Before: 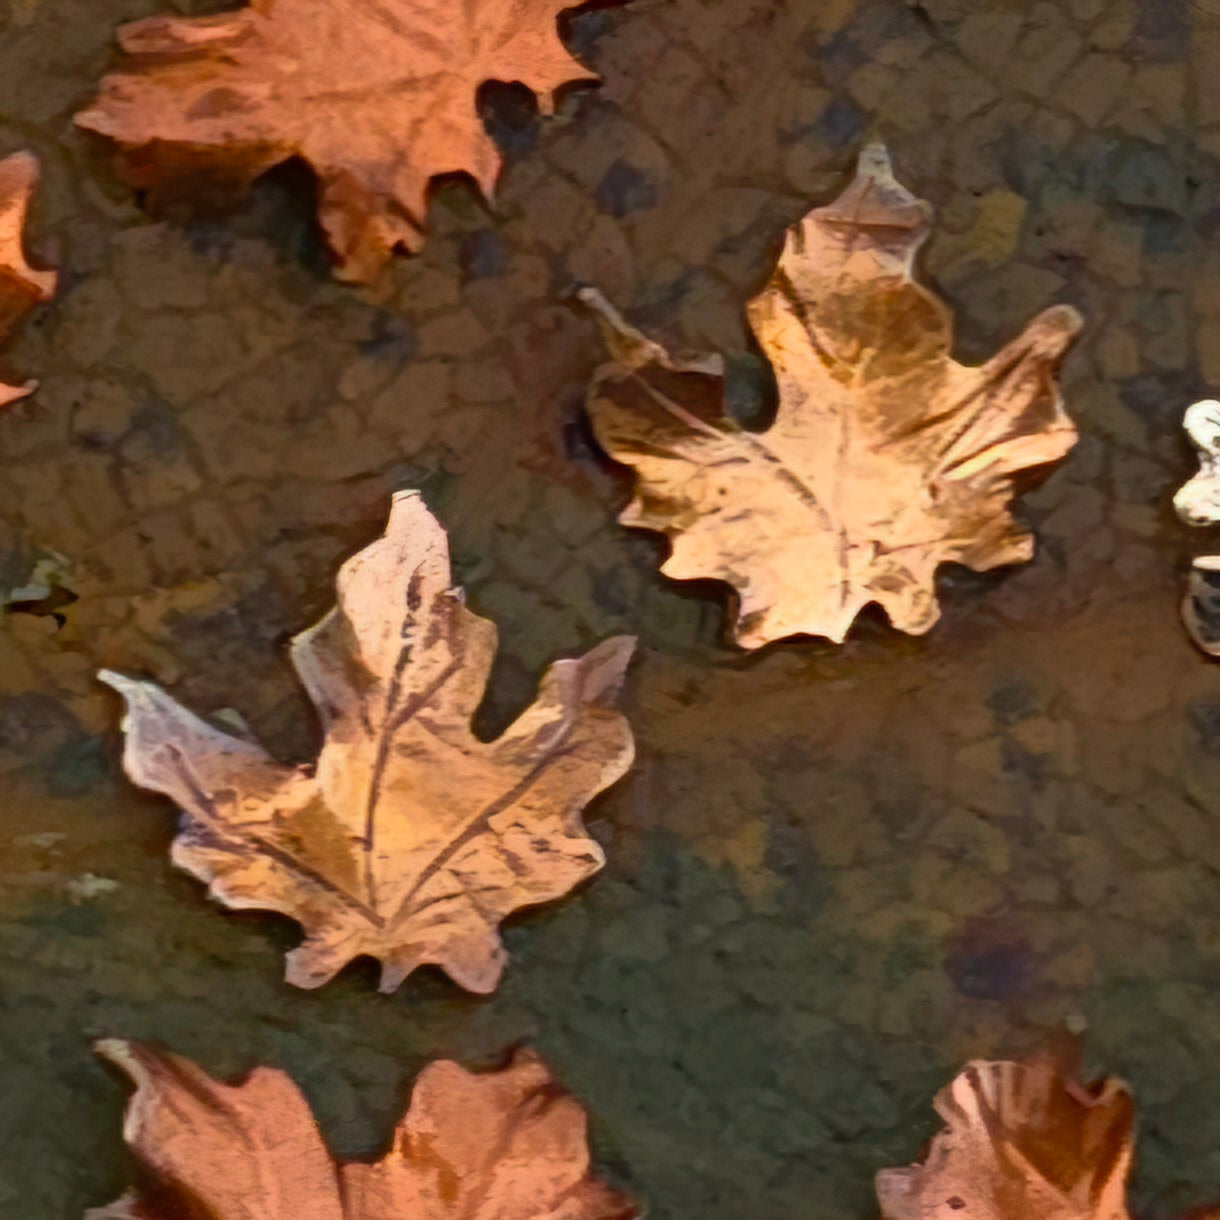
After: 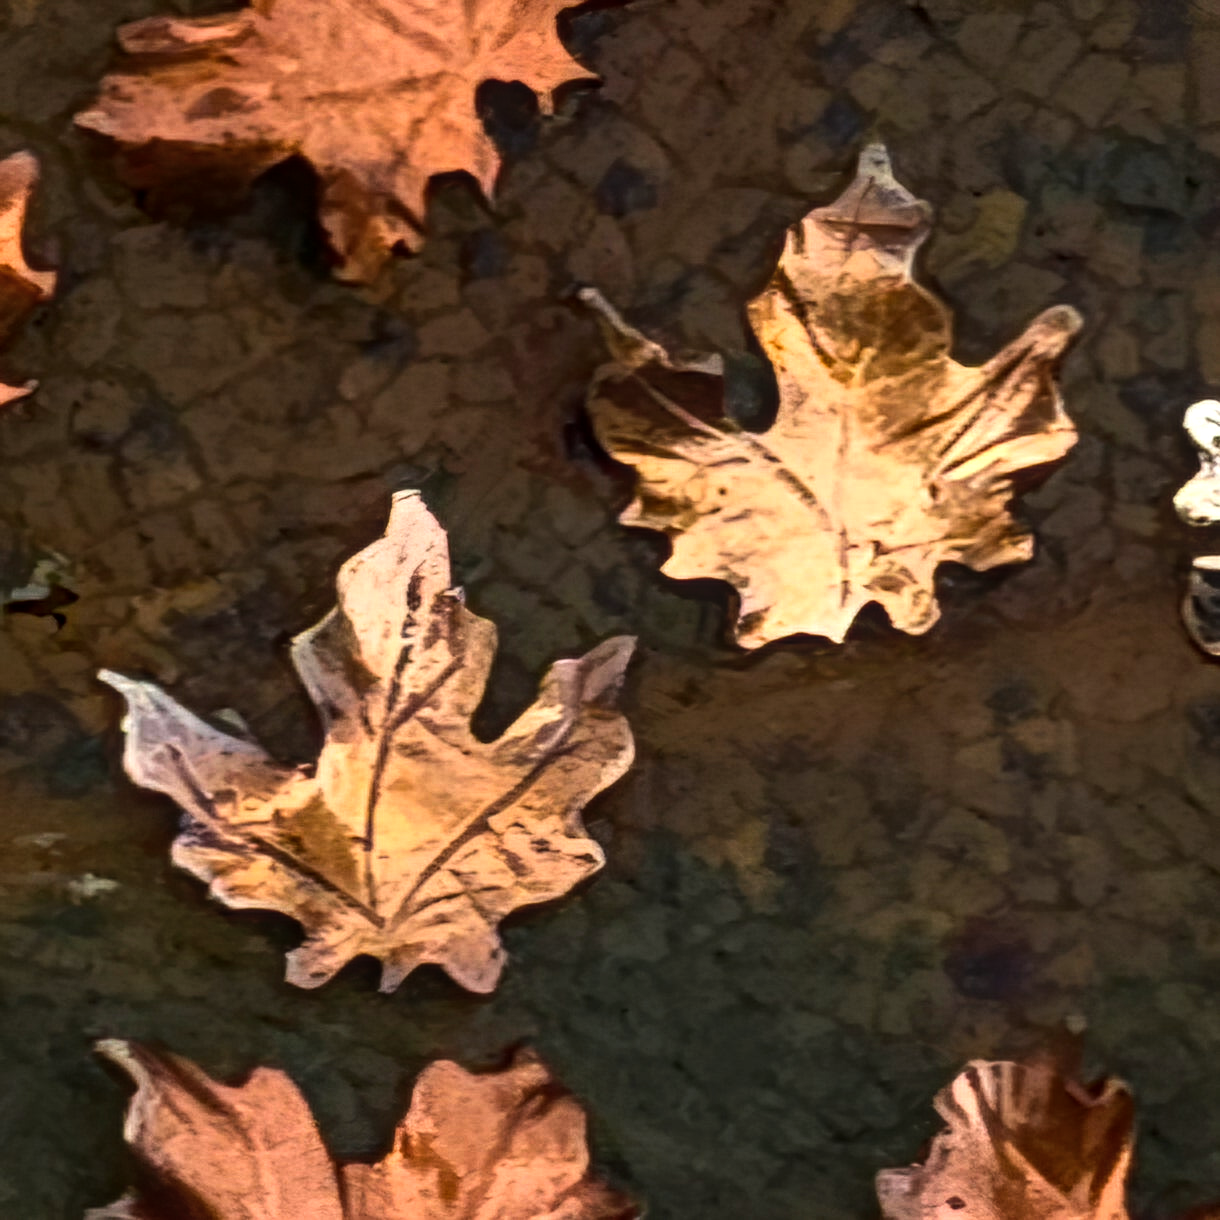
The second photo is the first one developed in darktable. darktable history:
local contrast: on, module defaults
exposure: black level correction 0, exposure 0.5 EV, compensate highlight preservation false
tone curve: curves: ch0 [(0, 0) (0.003, 0.006) (0.011, 0.007) (0.025, 0.01) (0.044, 0.015) (0.069, 0.023) (0.1, 0.031) (0.136, 0.045) (0.177, 0.066) (0.224, 0.098) (0.277, 0.139) (0.335, 0.194) (0.399, 0.254) (0.468, 0.346) (0.543, 0.45) (0.623, 0.56) (0.709, 0.667) (0.801, 0.78) (0.898, 0.891) (1, 1)]
